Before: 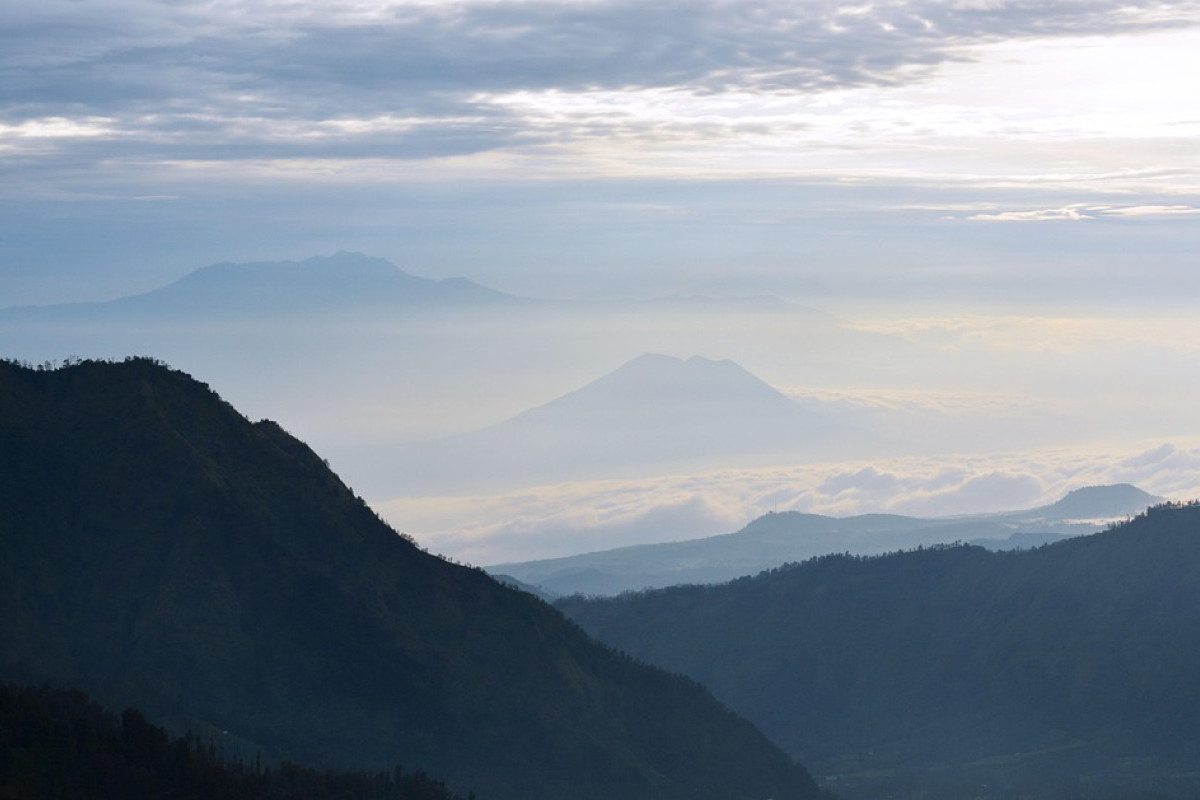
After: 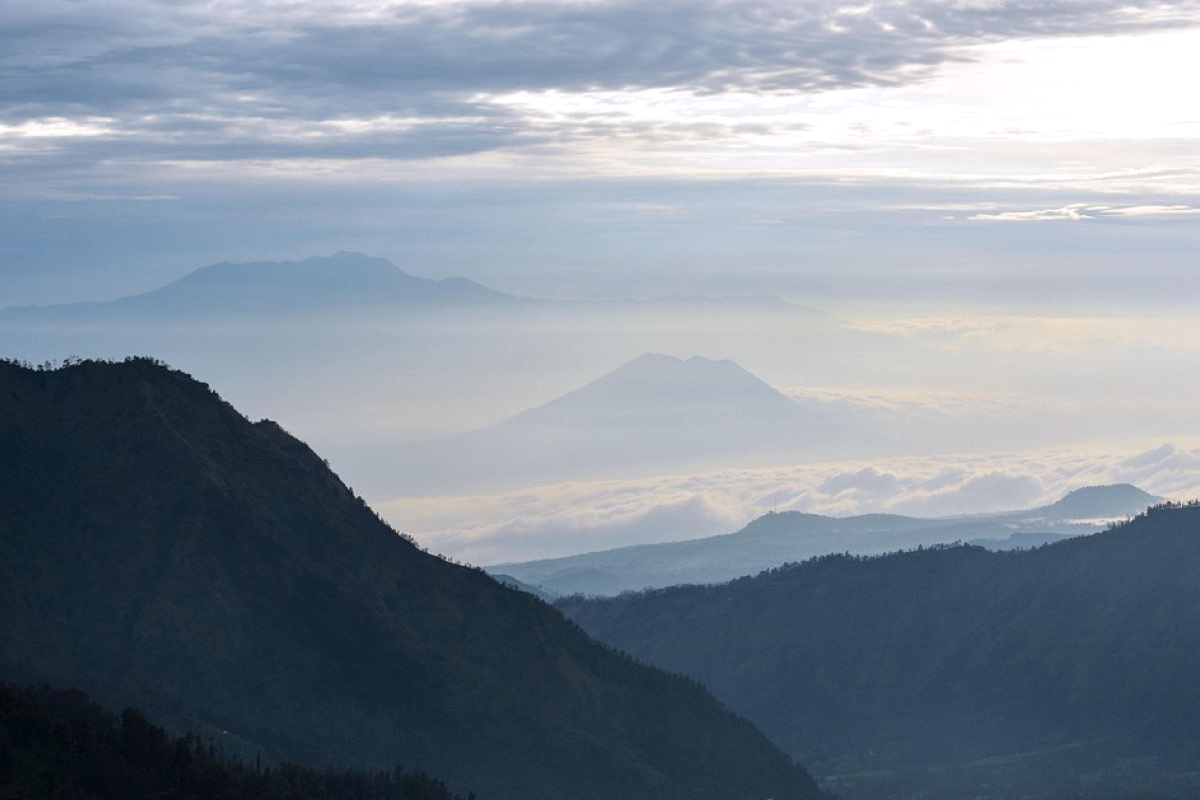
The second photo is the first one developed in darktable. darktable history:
color correction: highlights b* 0.044
local contrast: on, module defaults
